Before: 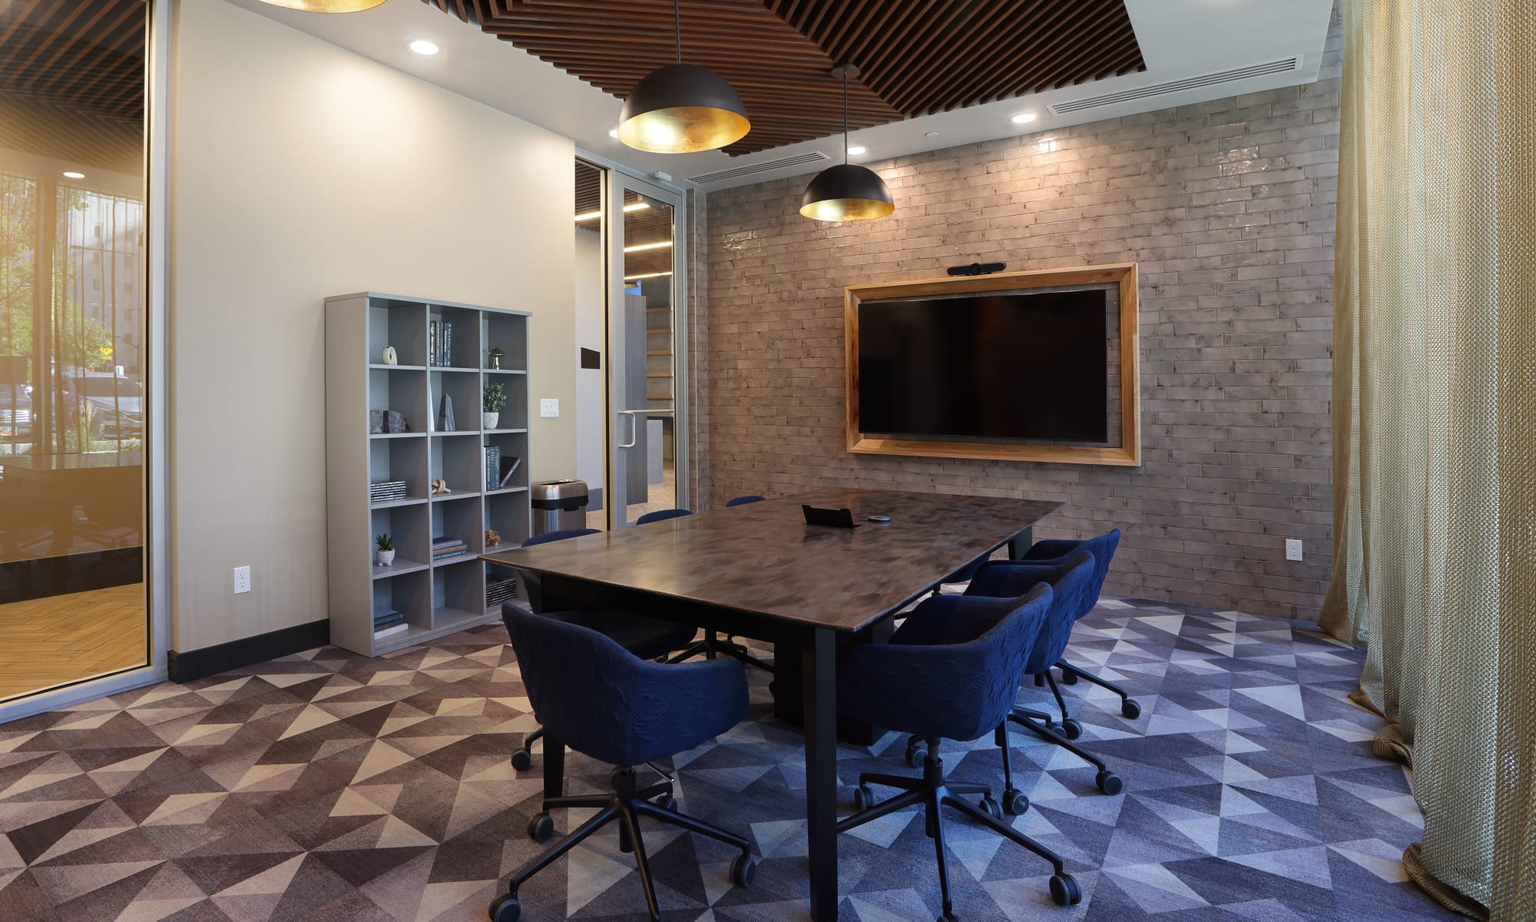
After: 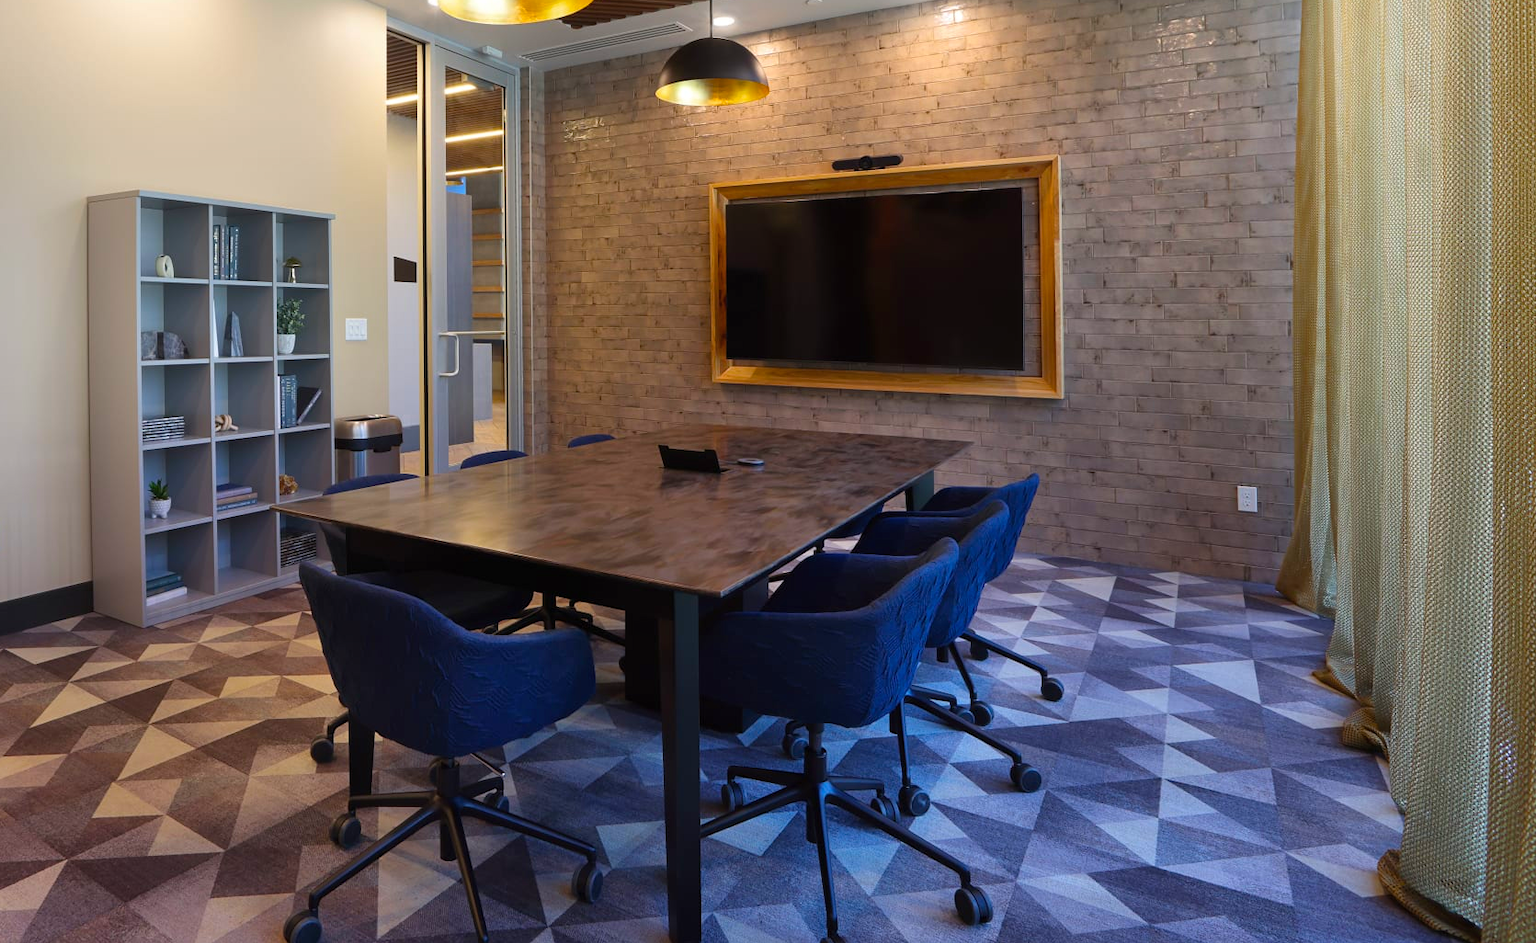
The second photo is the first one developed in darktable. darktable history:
shadows and highlights: shadows 24.97, highlights -23.7
color balance rgb: linear chroma grading › global chroma -14.602%, perceptual saturation grading › global saturation 25.225%, global vibrance 44.488%
crop: left 16.418%, top 14.479%
